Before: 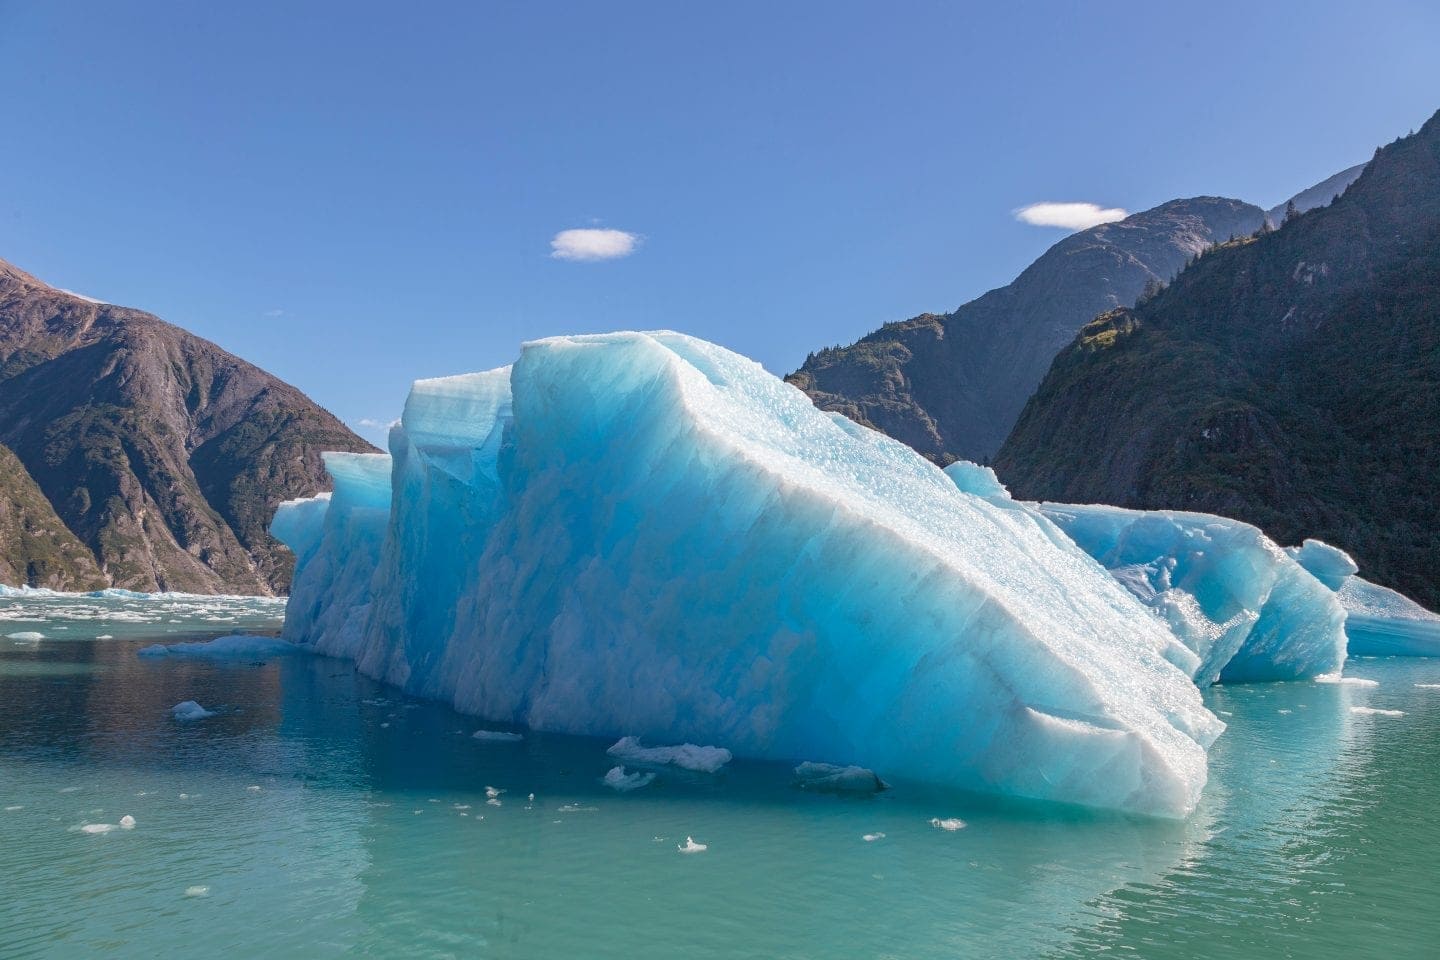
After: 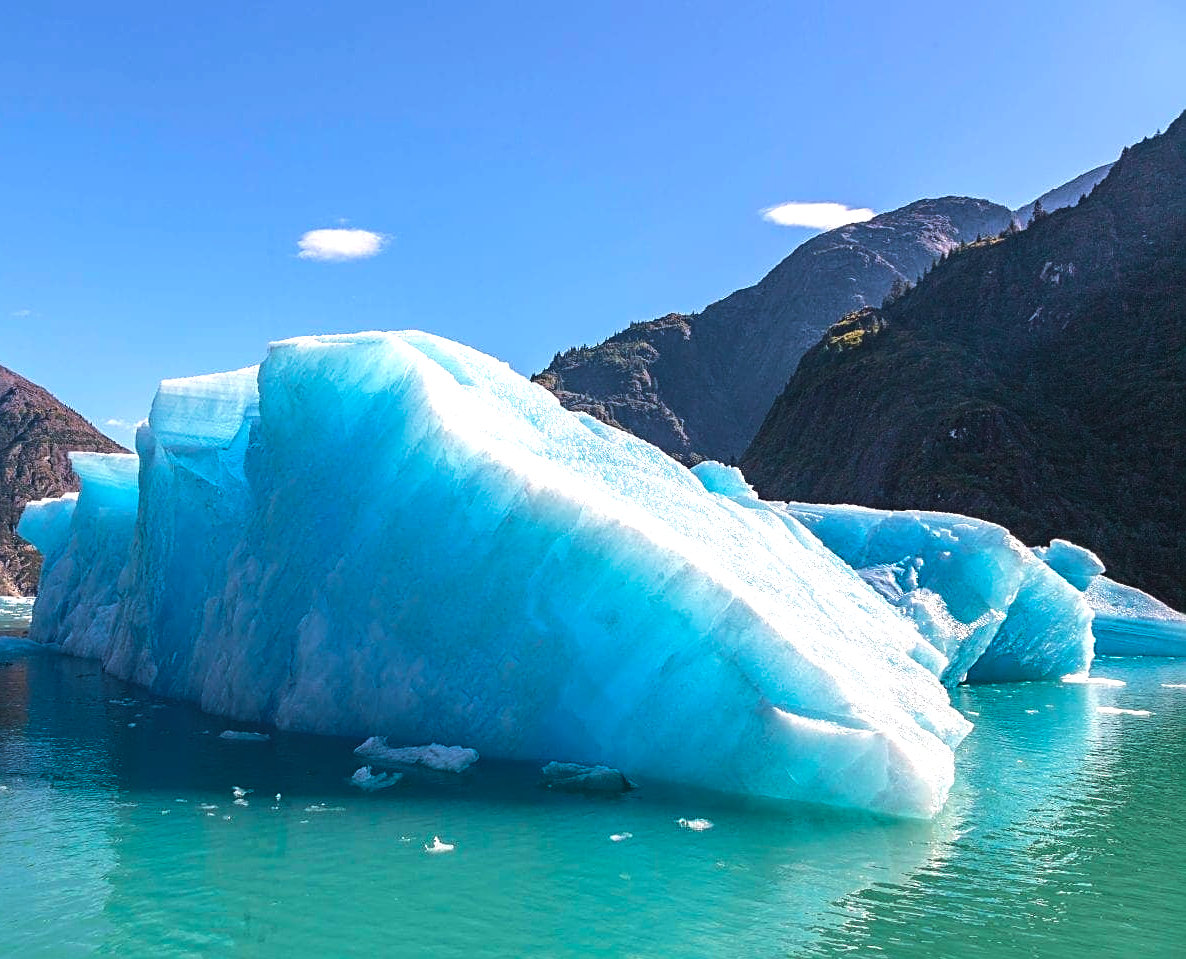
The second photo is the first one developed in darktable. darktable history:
crop: left 17.582%, bottom 0.031%
velvia: on, module defaults
color balance rgb: global offset › luminance 0.71%, perceptual saturation grading › global saturation -11.5%, perceptual brilliance grading › highlights 17.77%, perceptual brilliance grading › mid-tones 31.71%, perceptual brilliance grading › shadows -31.01%, global vibrance 50%
sharpen: on, module defaults
